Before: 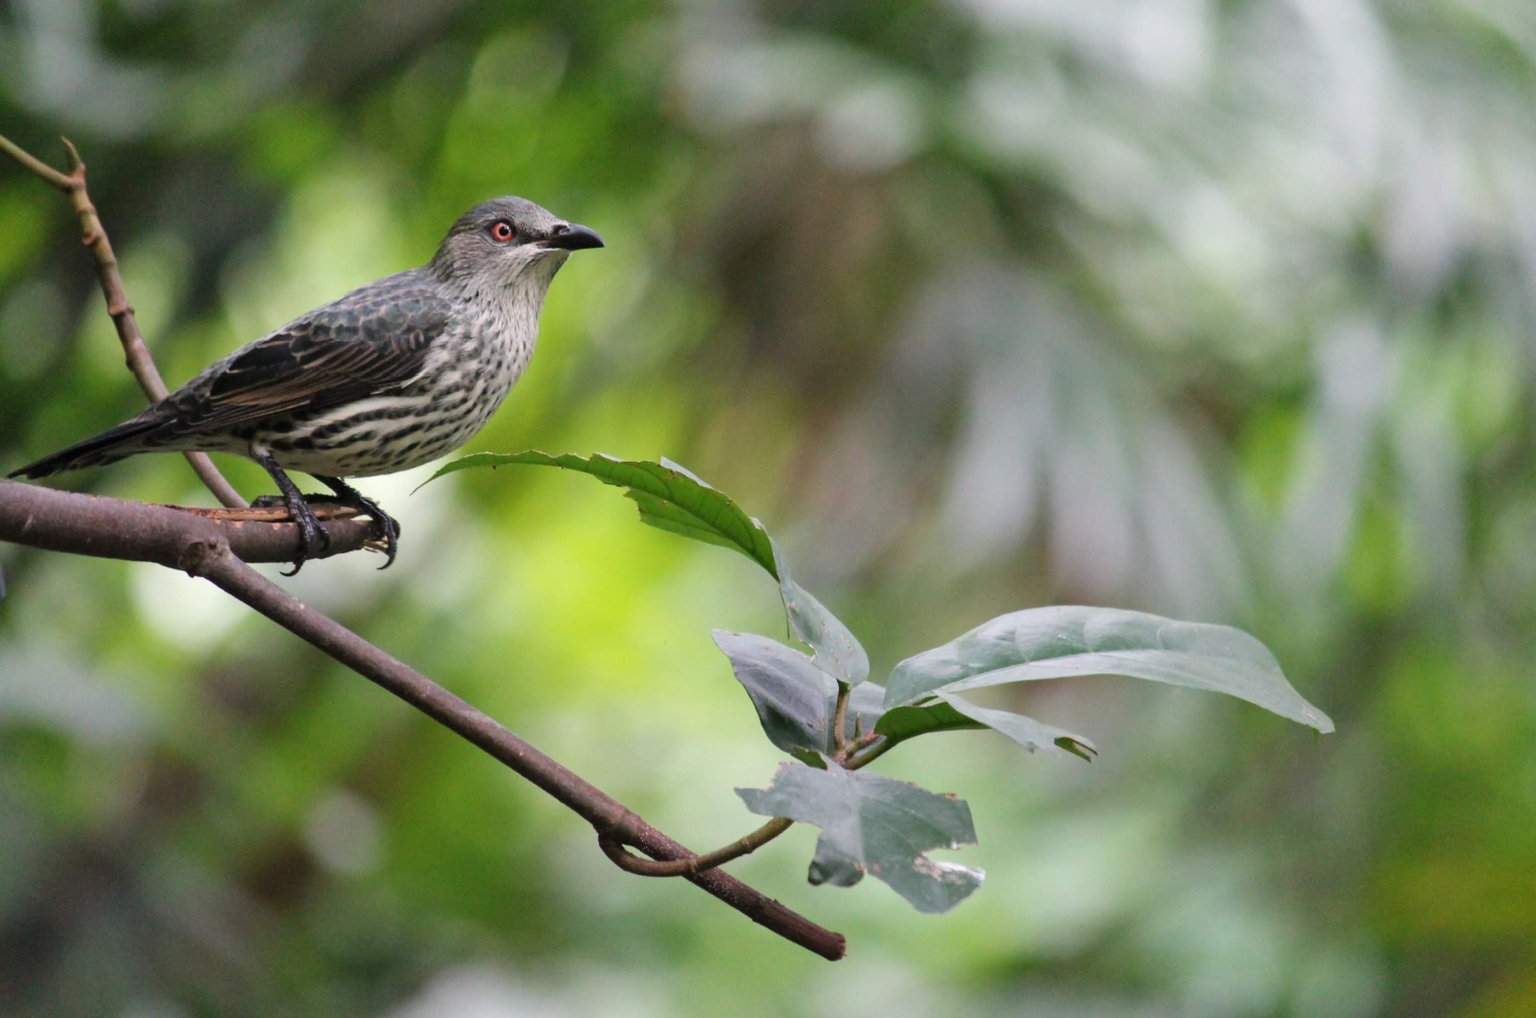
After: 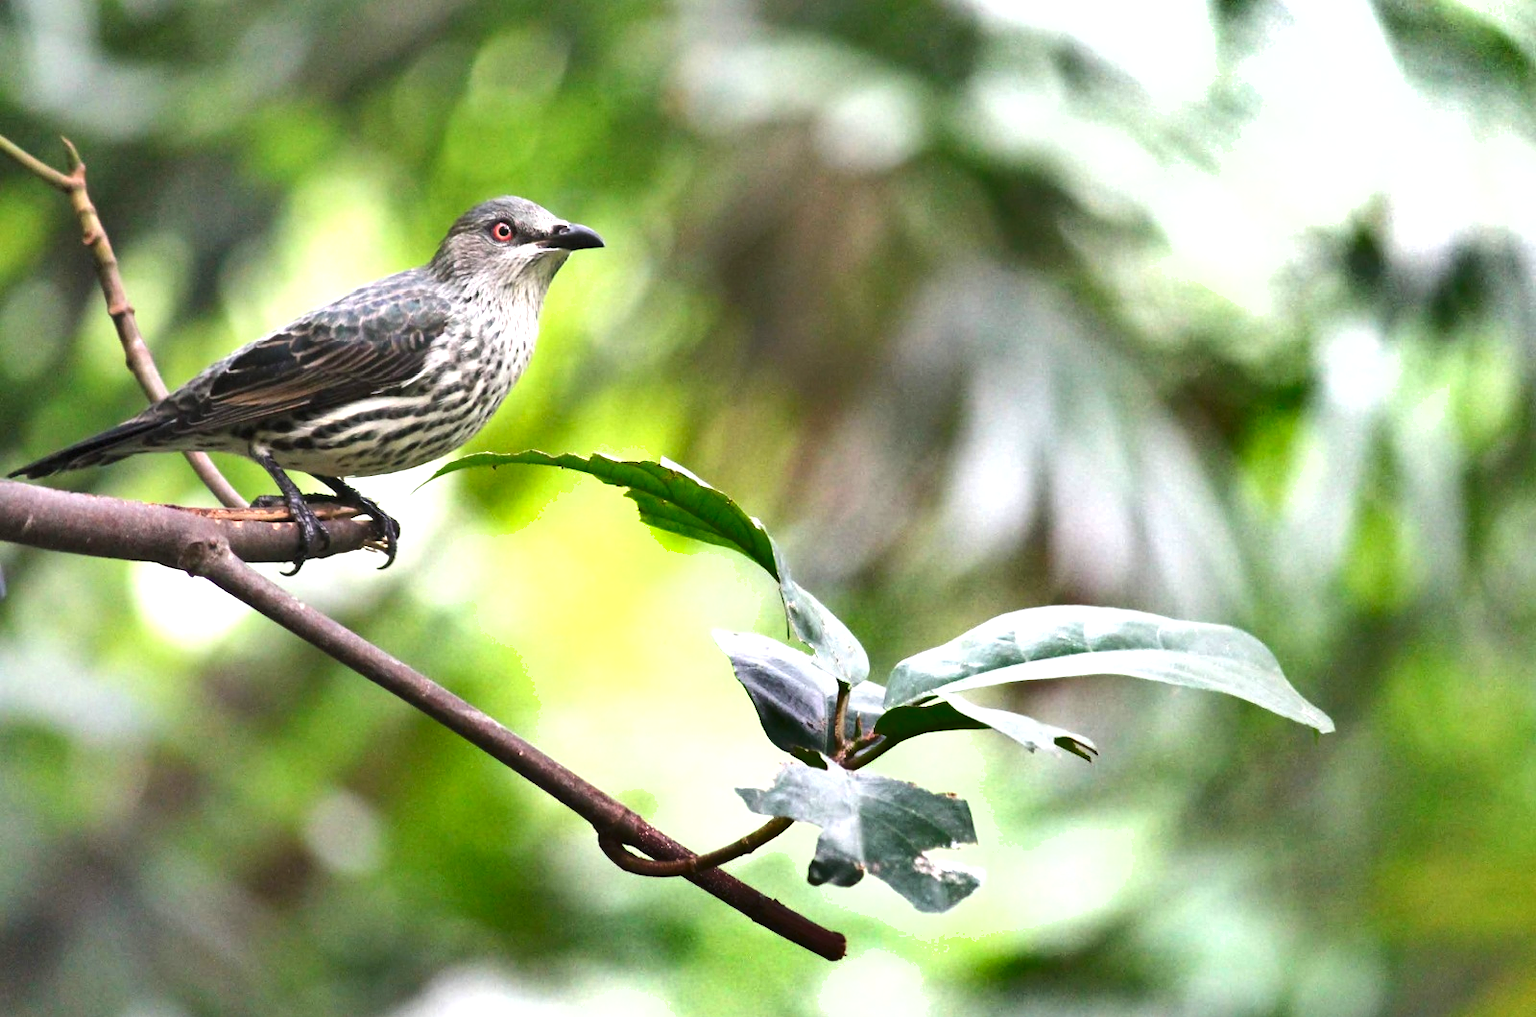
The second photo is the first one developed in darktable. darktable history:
shadows and highlights: radius 171.16, shadows 27, white point adjustment 3.13, highlights -67.95, soften with gaussian
exposure: black level correction 0, exposure 1.1 EV, compensate exposure bias true, compensate highlight preservation false
